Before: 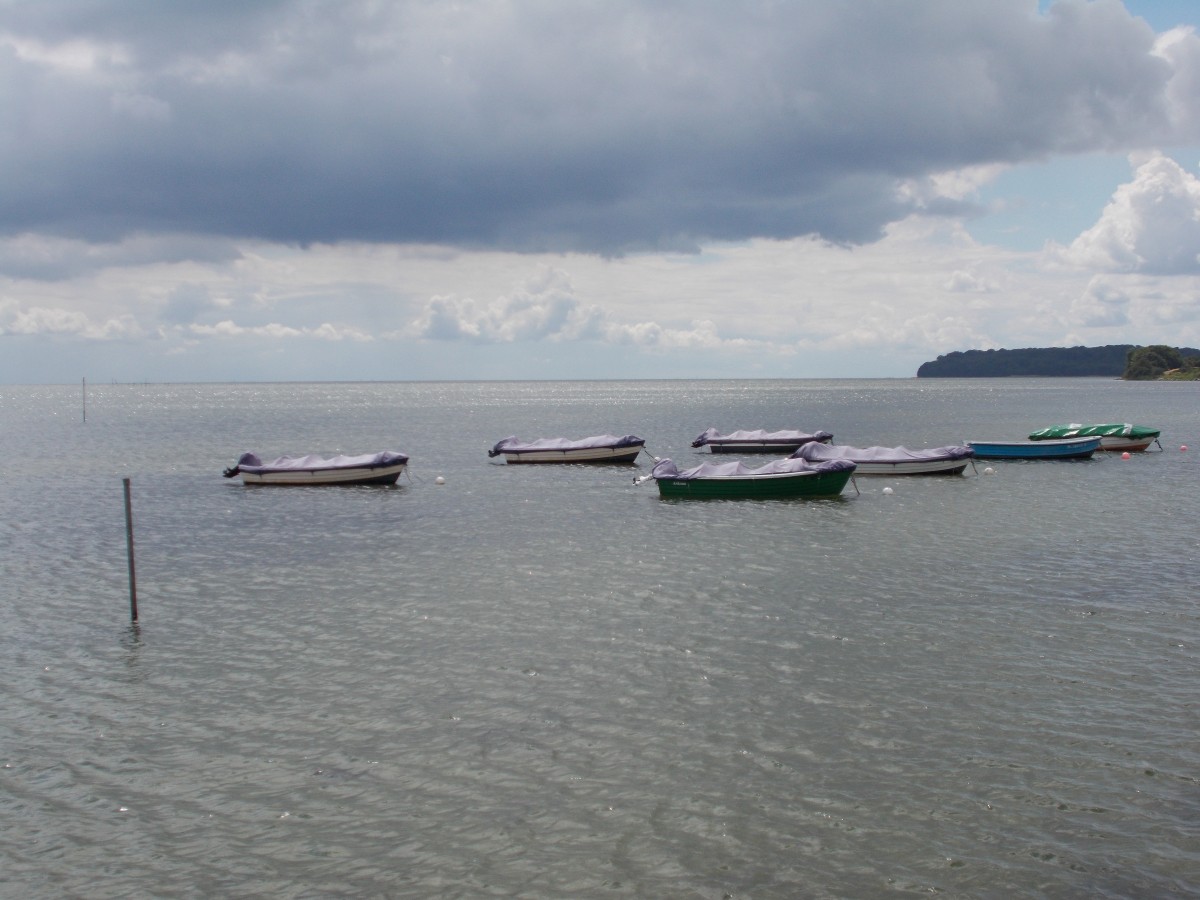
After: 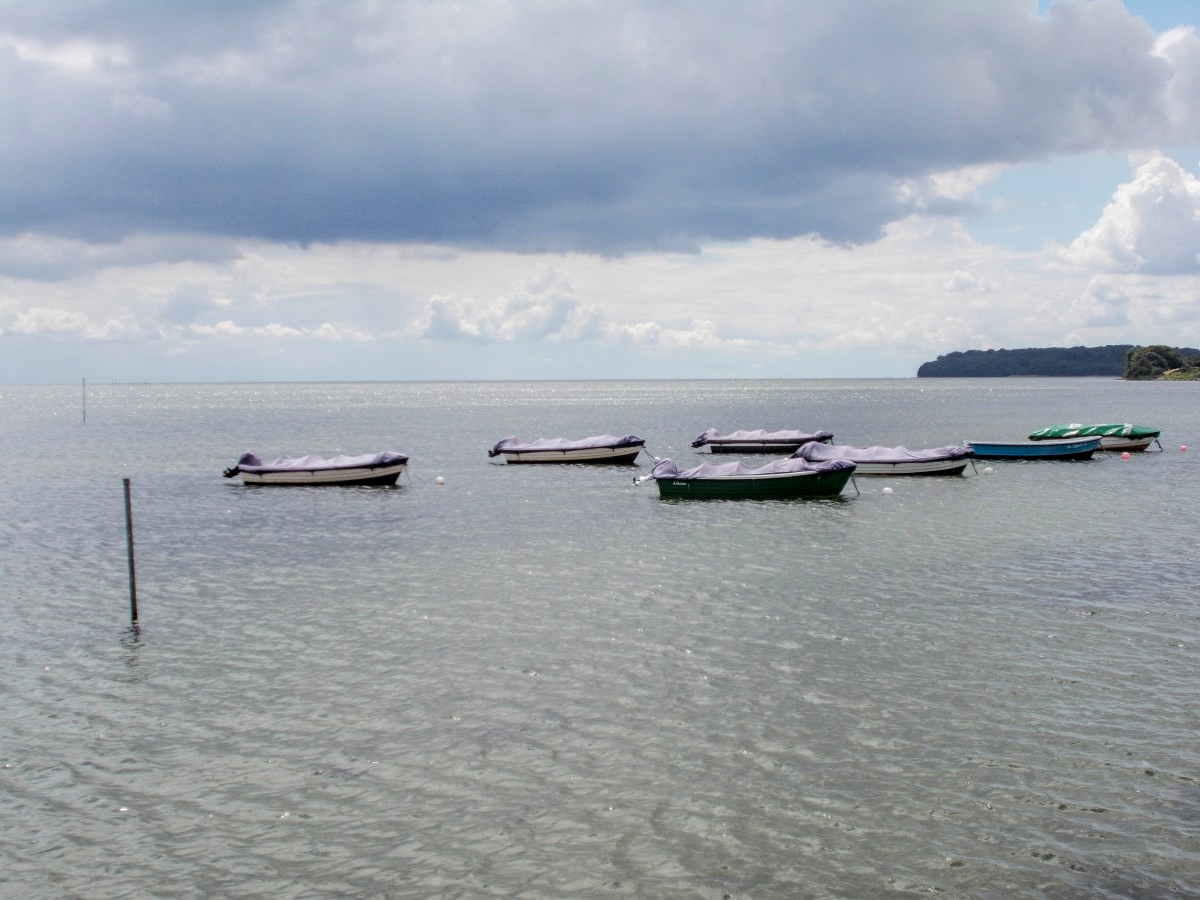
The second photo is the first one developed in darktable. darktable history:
tone curve: curves: ch0 [(0, 0) (0.003, 0.001) (0.011, 0.008) (0.025, 0.015) (0.044, 0.025) (0.069, 0.037) (0.1, 0.056) (0.136, 0.091) (0.177, 0.157) (0.224, 0.231) (0.277, 0.319) (0.335, 0.4) (0.399, 0.493) (0.468, 0.571) (0.543, 0.645) (0.623, 0.706) (0.709, 0.77) (0.801, 0.838) (0.898, 0.918) (1, 1)], color space Lab, linked channels, preserve colors none
local contrast: highlights 62%, detail 143%, midtone range 0.435
